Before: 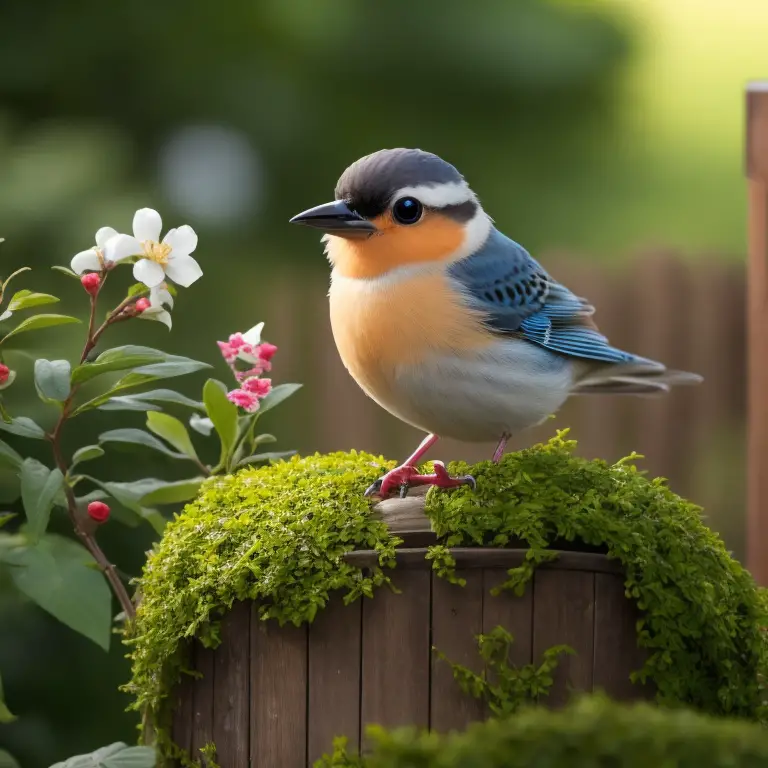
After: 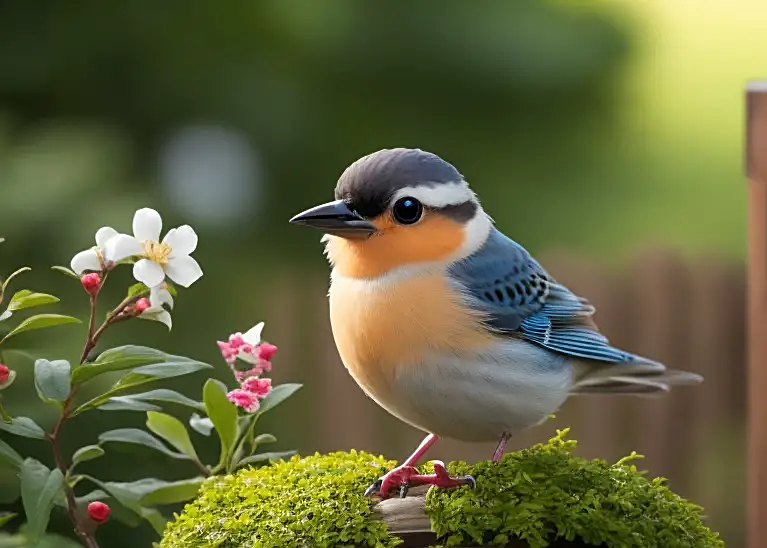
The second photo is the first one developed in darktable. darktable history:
sharpen: on, module defaults
crop: bottom 28.576%
